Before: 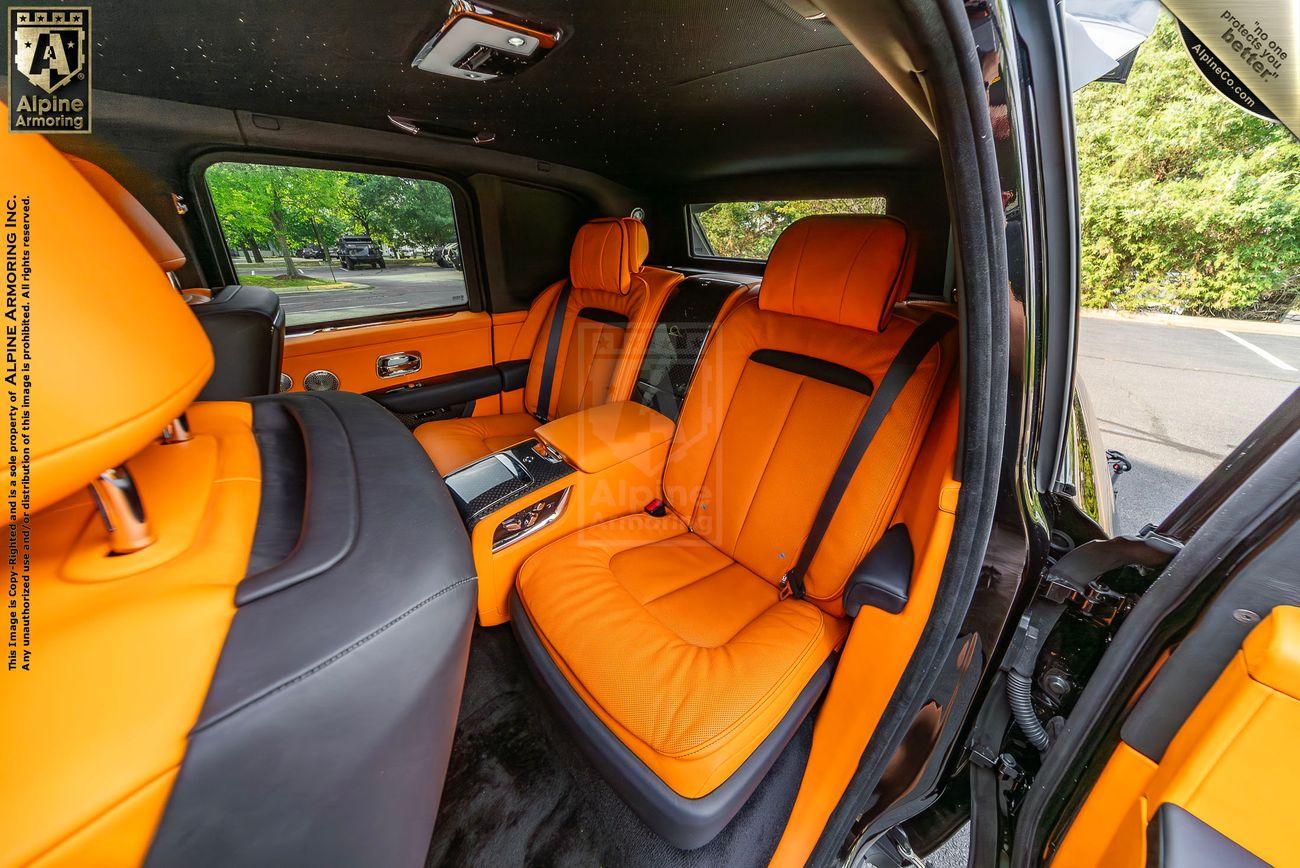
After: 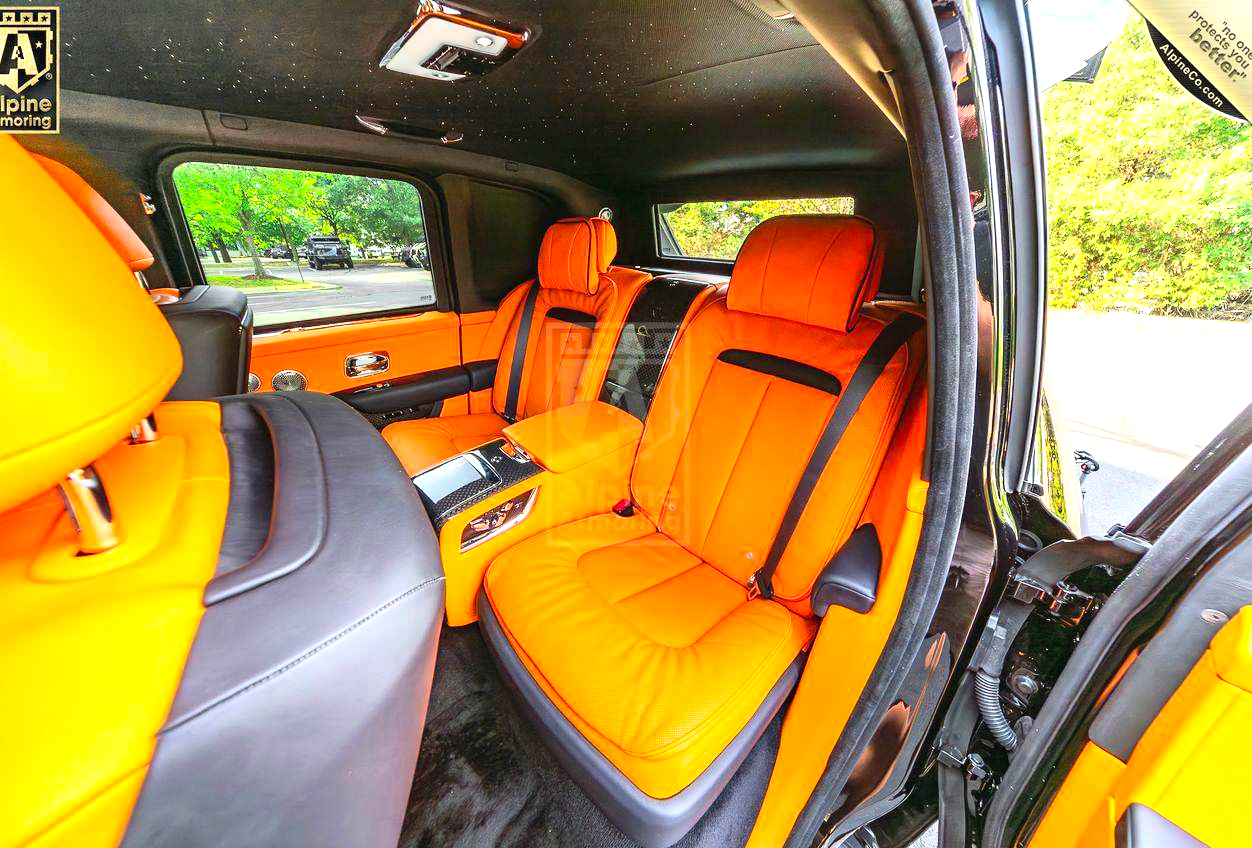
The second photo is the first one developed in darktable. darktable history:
crop and rotate: left 2.536%, right 1.107%, bottom 2.246%
contrast brightness saturation: contrast 0.2, brightness 0.16, saturation 0.22
exposure: black level correction 0, exposure 1.1 EV, compensate highlight preservation false
